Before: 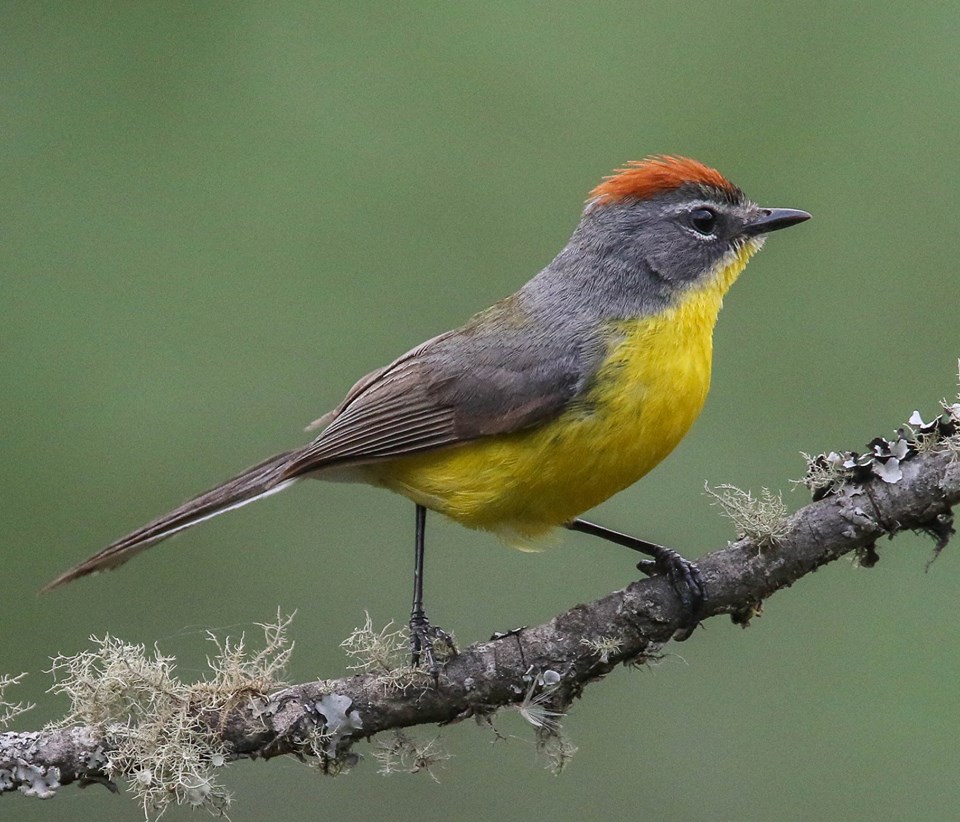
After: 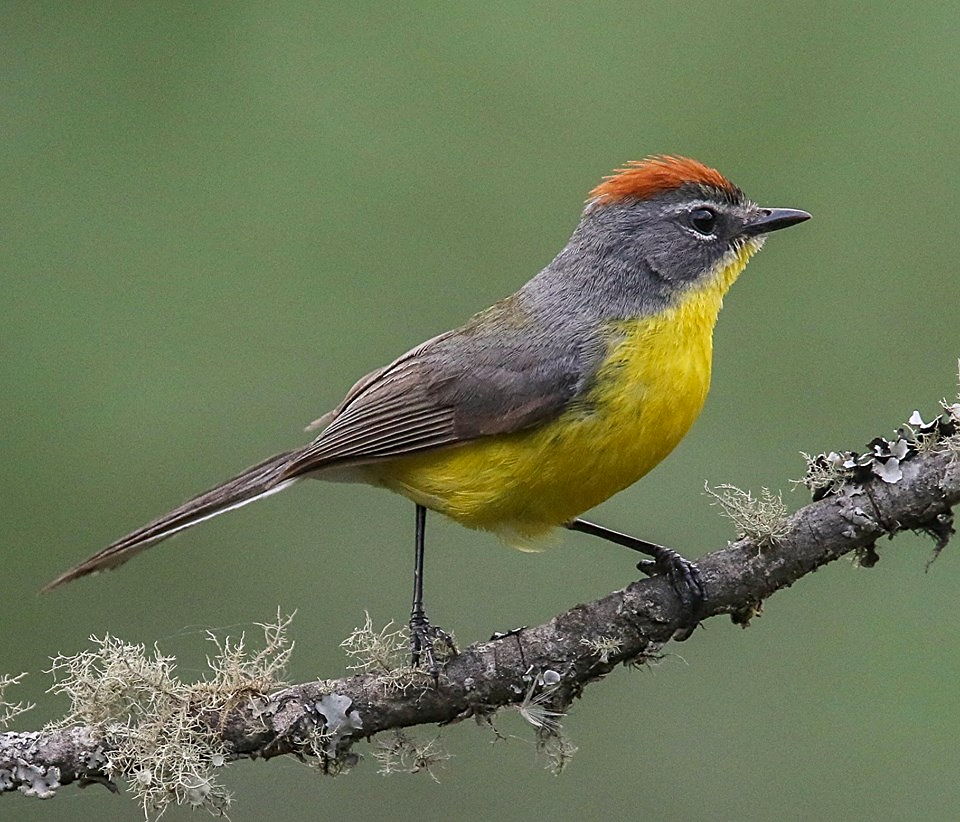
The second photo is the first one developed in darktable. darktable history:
sharpen: on, module defaults
color correction: highlights b* 2.89
